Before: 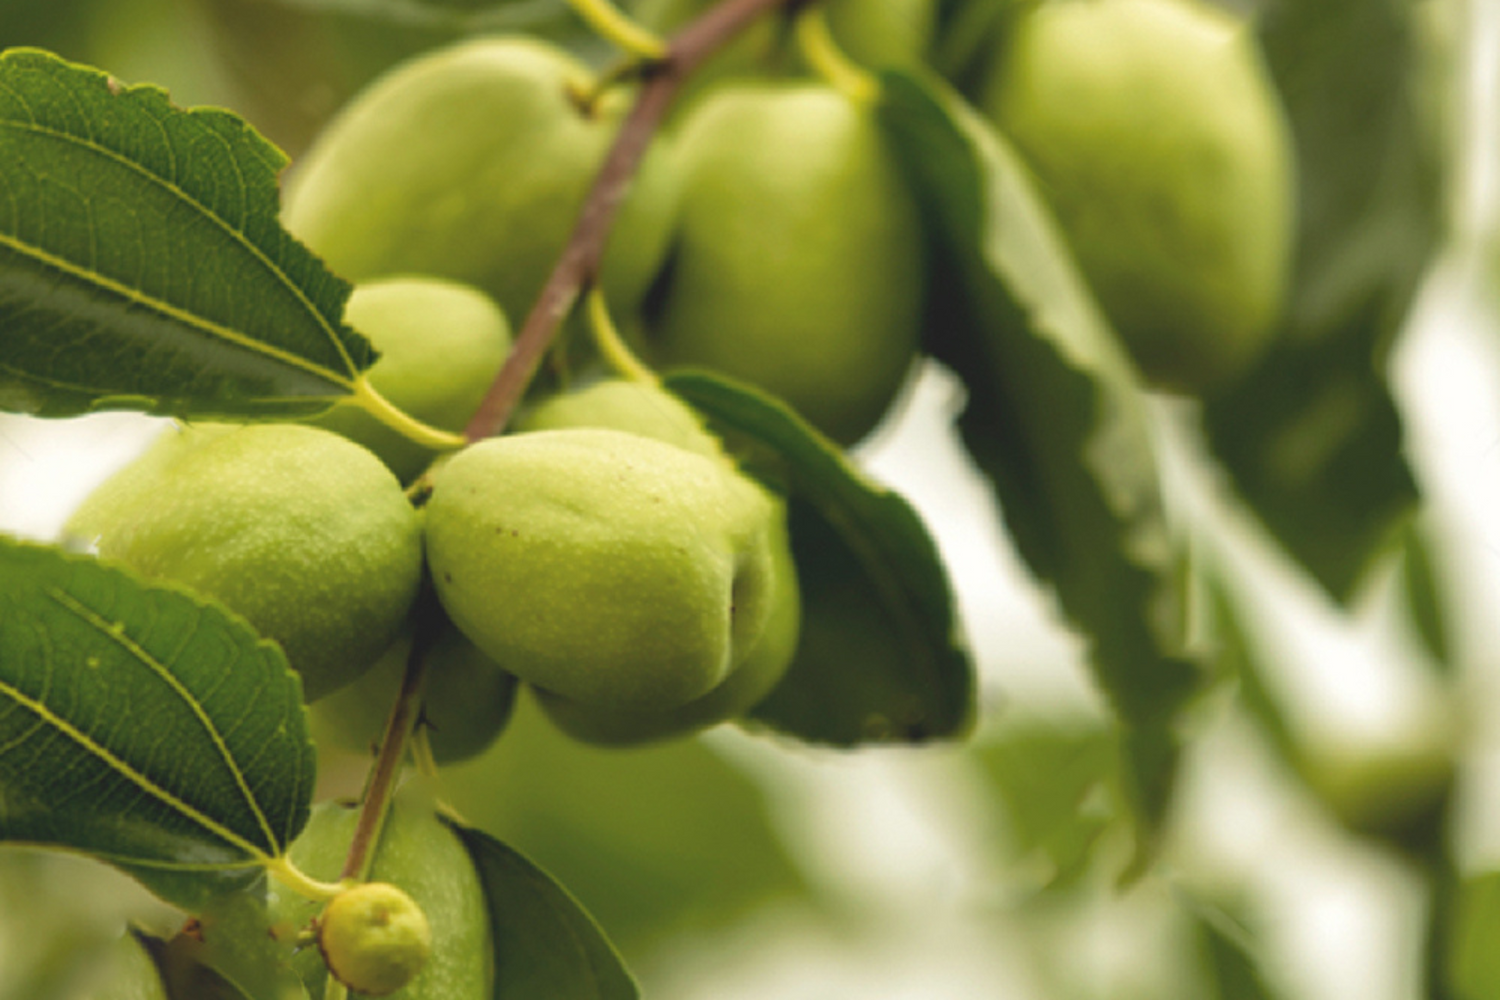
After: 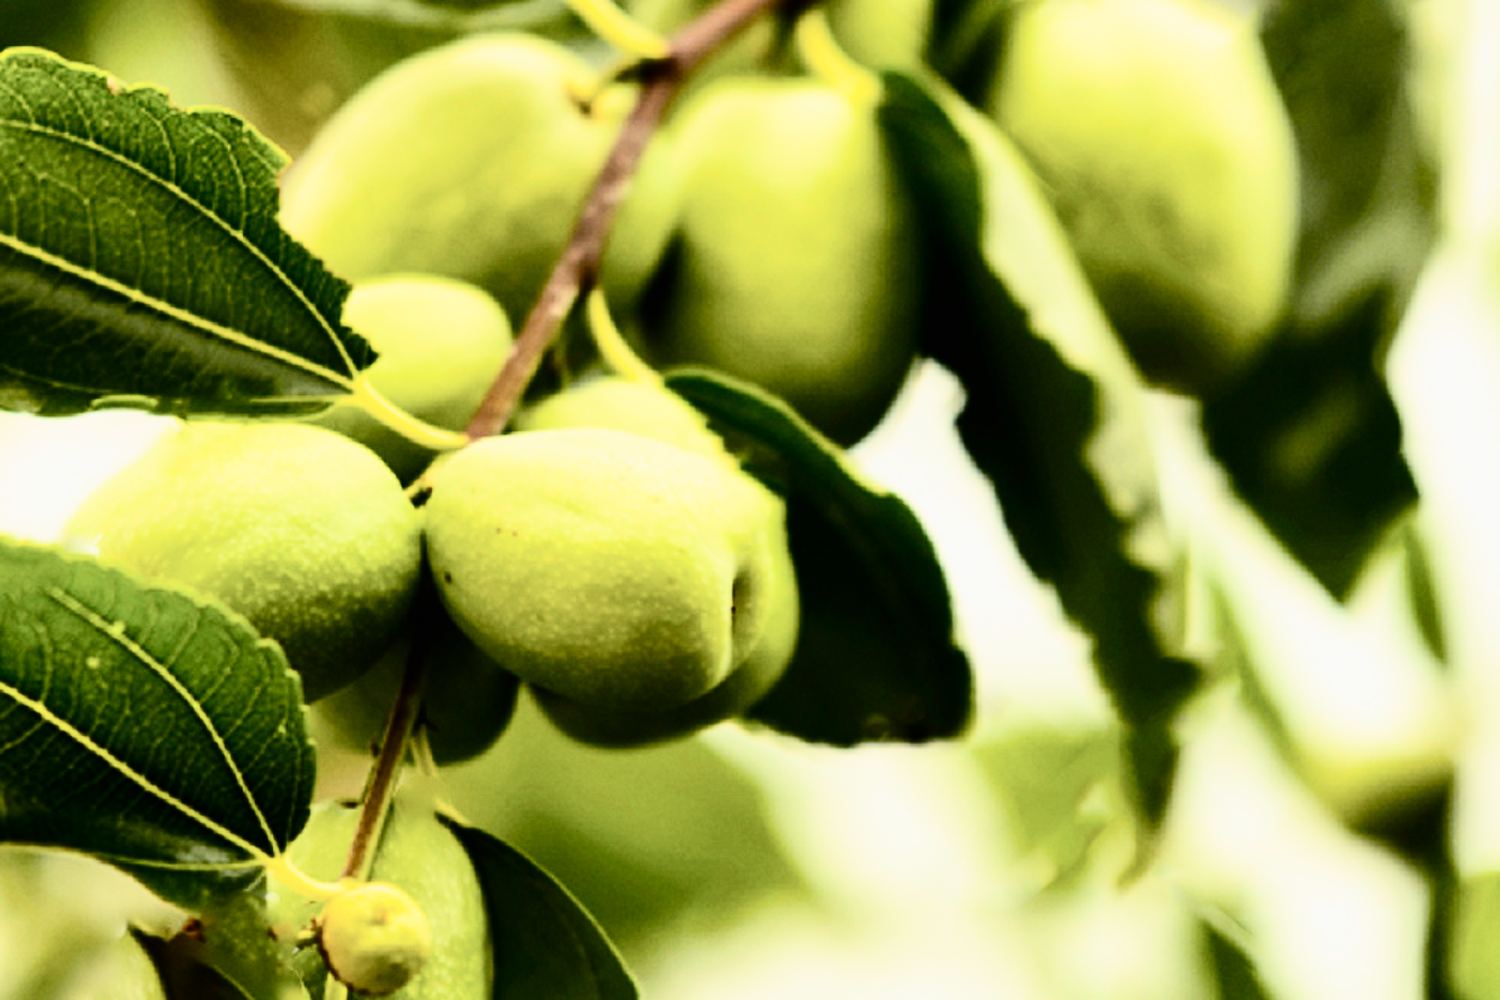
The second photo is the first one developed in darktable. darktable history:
contrast brightness saturation: contrast 0.512, saturation -0.099
tone curve: curves: ch0 [(0, 0) (0.059, 0.027) (0.162, 0.125) (0.304, 0.279) (0.547, 0.532) (0.828, 0.815) (1, 0.983)]; ch1 [(0, 0) (0.23, 0.166) (0.34, 0.298) (0.371, 0.334) (0.435, 0.408) (0.477, 0.469) (0.499, 0.498) (0.529, 0.544) (0.559, 0.587) (0.743, 0.798) (1, 1)]; ch2 [(0, 0) (0.431, 0.414) (0.498, 0.503) (0.524, 0.531) (0.568, 0.567) (0.6, 0.597) (0.643, 0.631) (0.74, 0.721) (1, 1)], preserve colors none
color balance rgb: shadows lift › hue 84.99°, perceptual saturation grading › global saturation 20%, perceptual saturation grading › highlights -25.517%, perceptual saturation grading › shadows 24.082%, perceptual brilliance grading › global brilliance 24.652%
filmic rgb: black relative exposure -8 EV, white relative exposure 4.05 EV, hardness 4.12, latitude 49.37%, contrast 1.101
